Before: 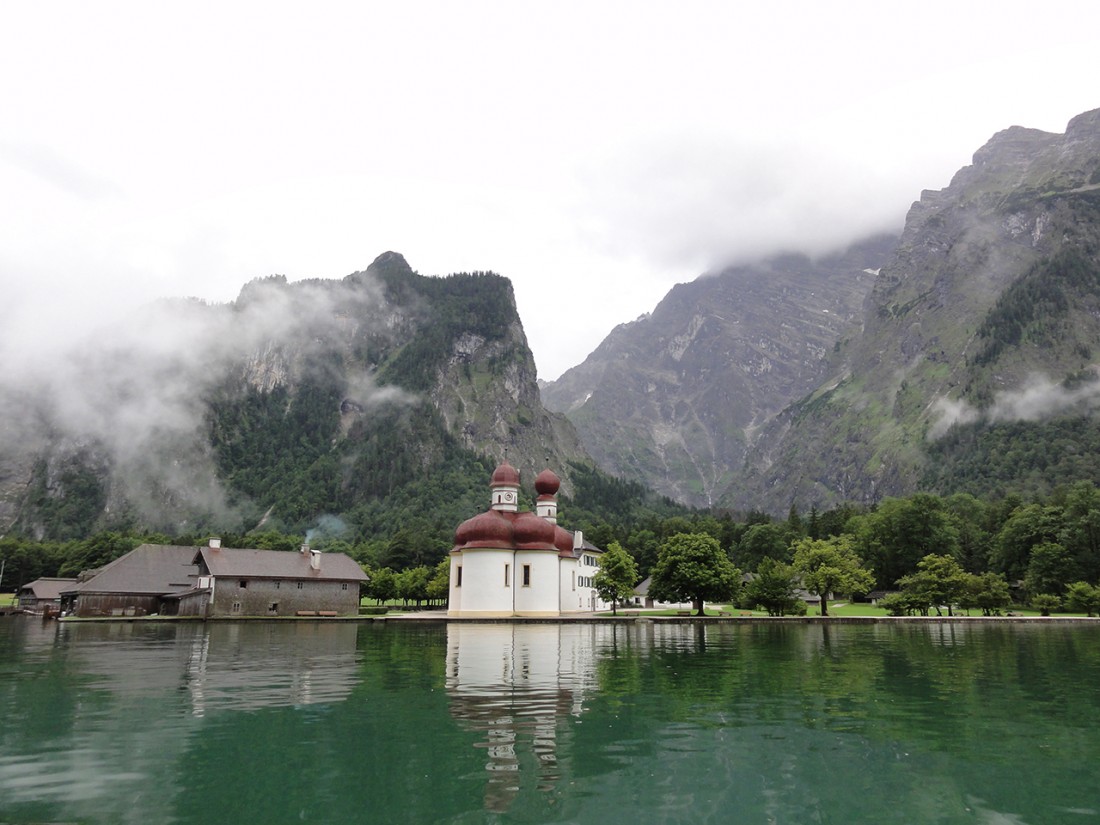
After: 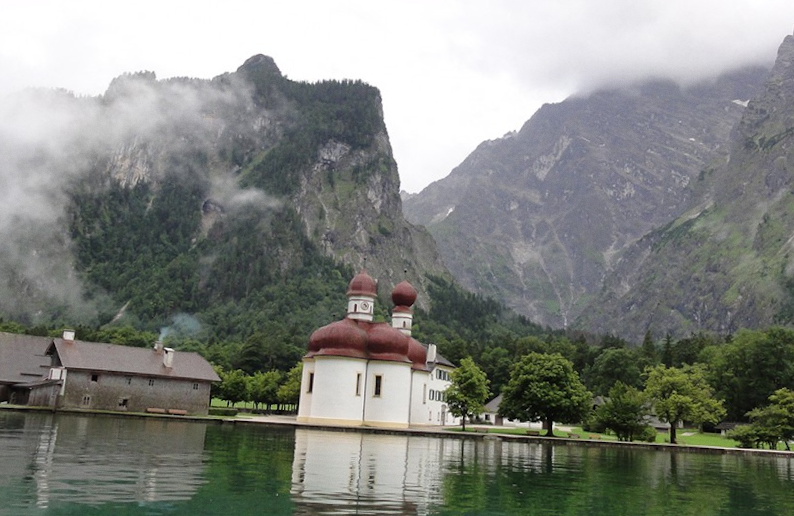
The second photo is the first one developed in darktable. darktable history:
crop and rotate: angle -3.37°, left 9.79%, top 20.73%, right 12.42%, bottom 11.82%
grain: coarseness 0.09 ISO, strength 10%
exposure: compensate highlight preservation false
